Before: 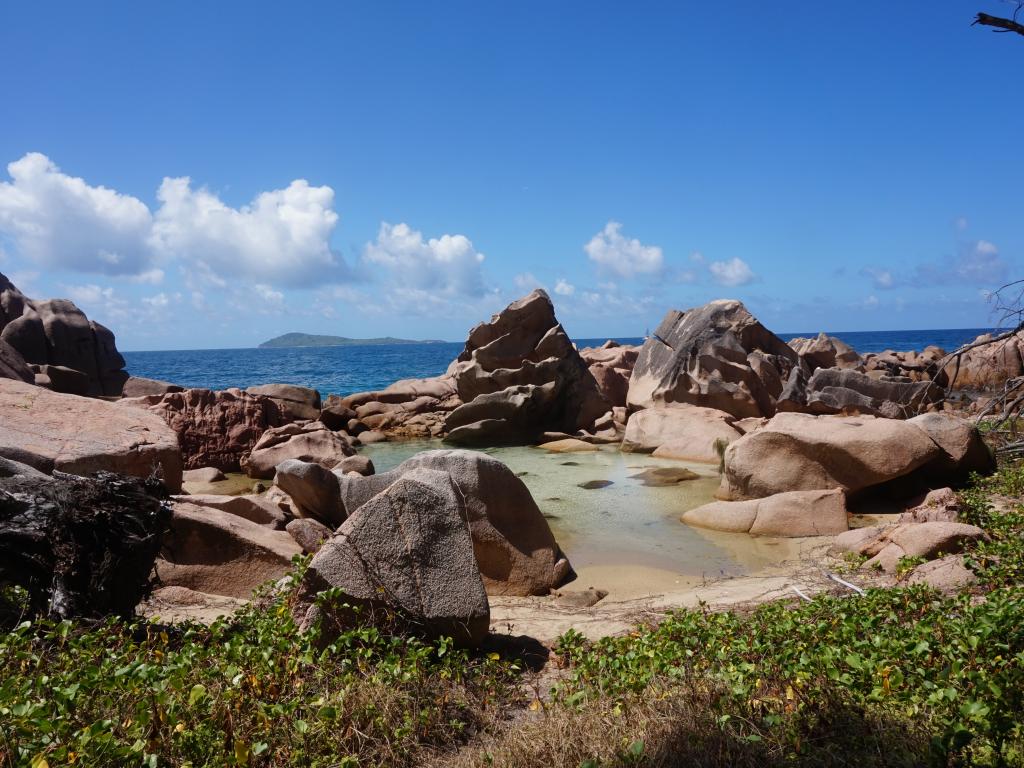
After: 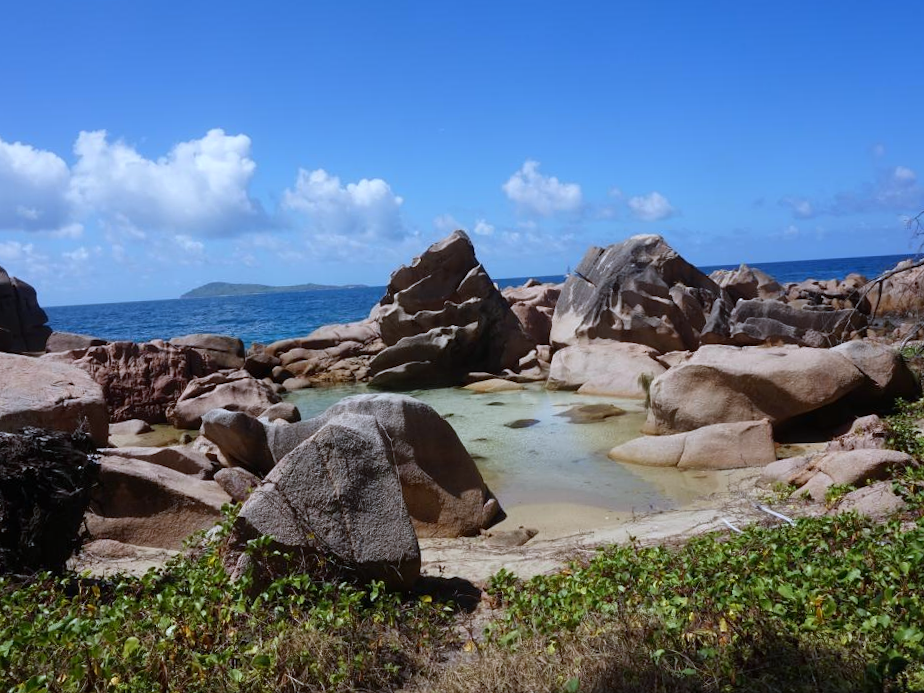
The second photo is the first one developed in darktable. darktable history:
crop and rotate: angle 1.96°, left 5.673%, top 5.673%
white balance: red 0.924, blue 1.095
